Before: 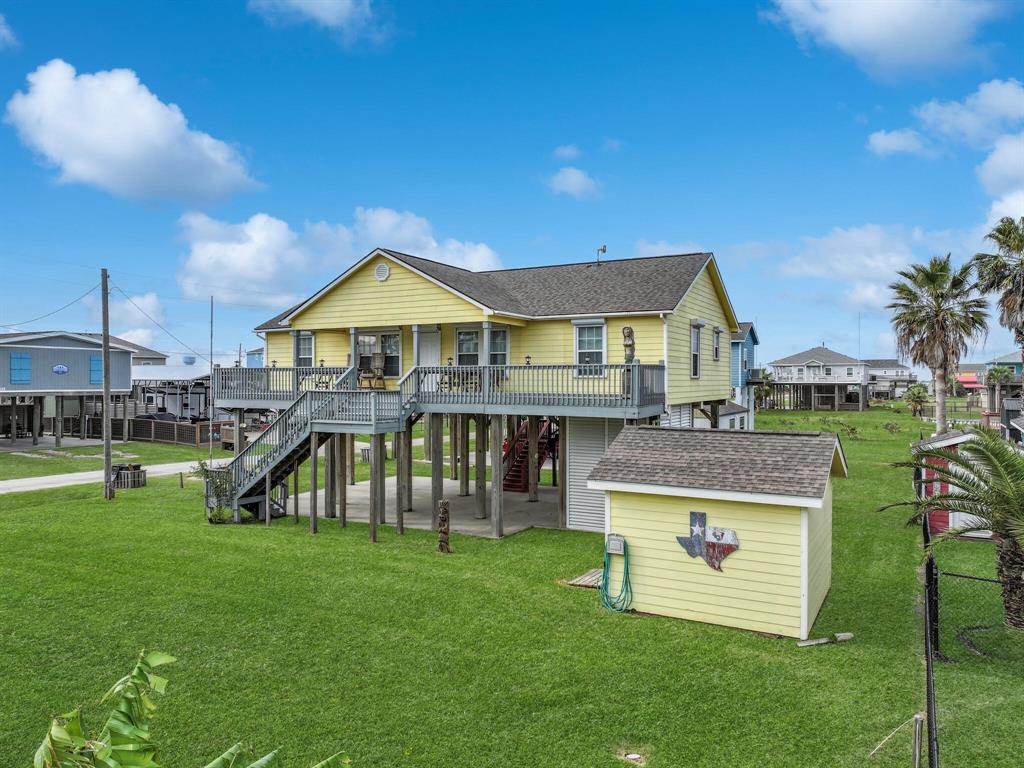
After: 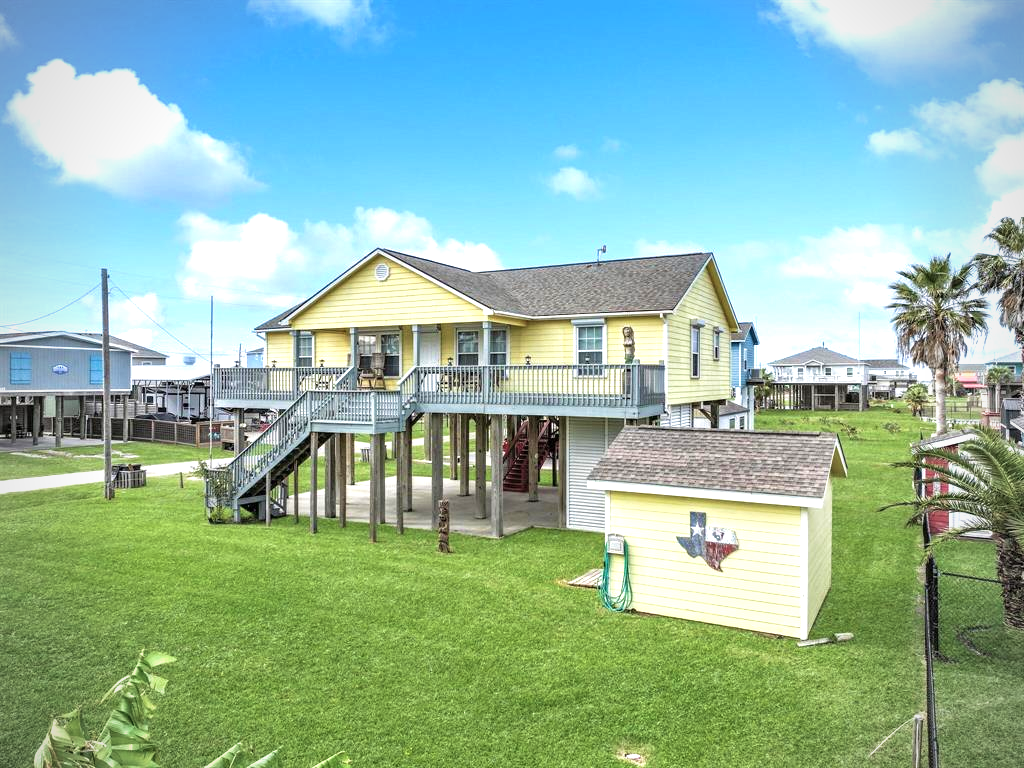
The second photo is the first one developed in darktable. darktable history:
vignetting: fall-off radius 61.17%, unbound false
color zones: curves: ch0 [(0, 0.5) (0.143, 0.52) (0.286, 0.5) (0.429, 0.5) (0.571, 0.5) (0.714, 0.5) (0.857, 0.5) (1, 0.5)]; ch1 [(0, 0.489) (0.155, 0.45) (0.286, 0.466) (0.429, 0.5) (0.571, 0.5) (0.714, 0.5) (0.857, 0.5) (1, 0.489)]
exposure: exposure 0.562 EV, compensate highlight preservation false
shadows and highlights: radius 112.27, shadows 51.26, white point adjustment 9.08, highlights -6.01, soften with gaussian
velvia: on, module defaults
